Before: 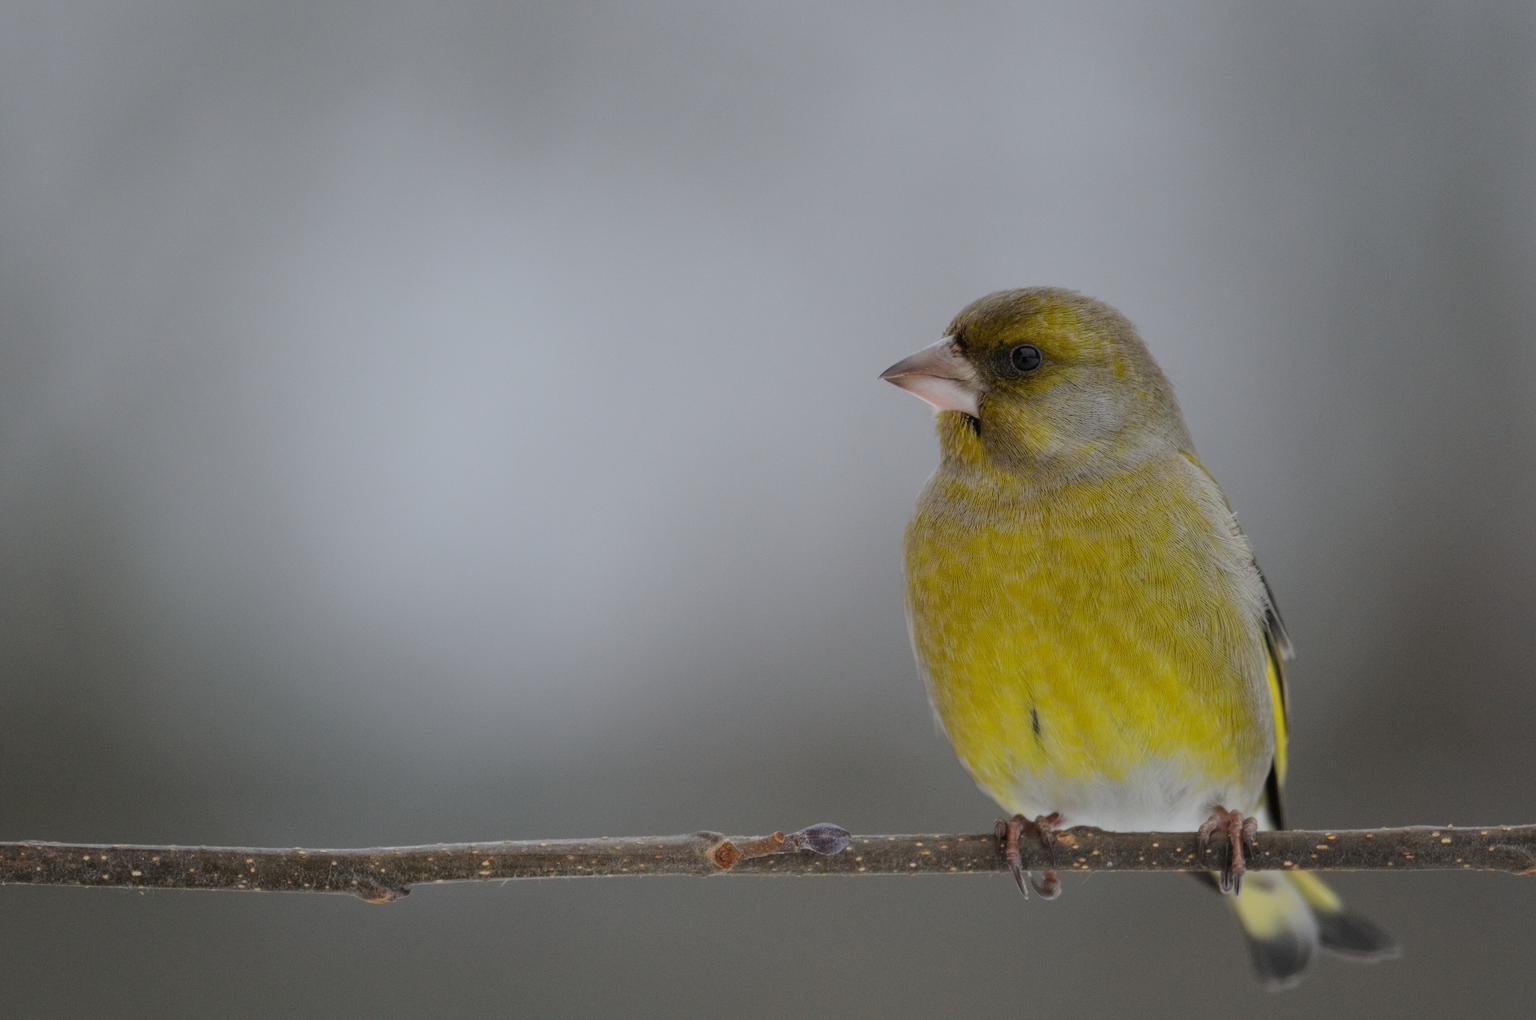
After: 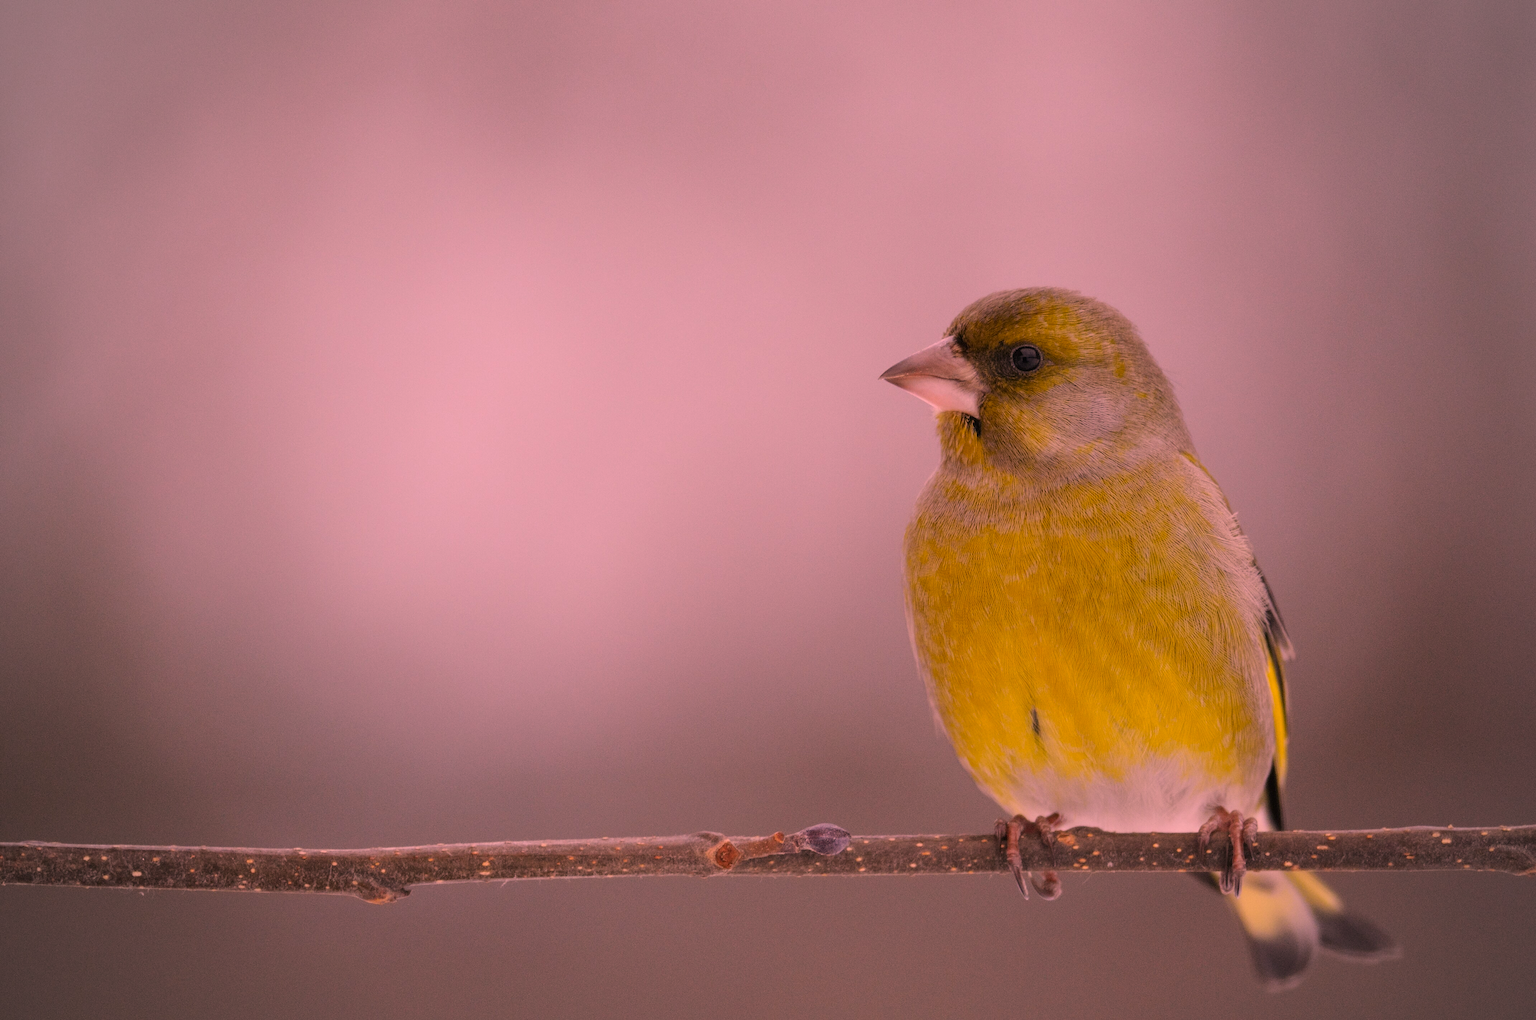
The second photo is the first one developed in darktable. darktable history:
white balance: red 1.188, blue 1.11
vignetting: fall-off radius 60.92%
color correction: highlights a* 21.88, highlights b* 22.25
